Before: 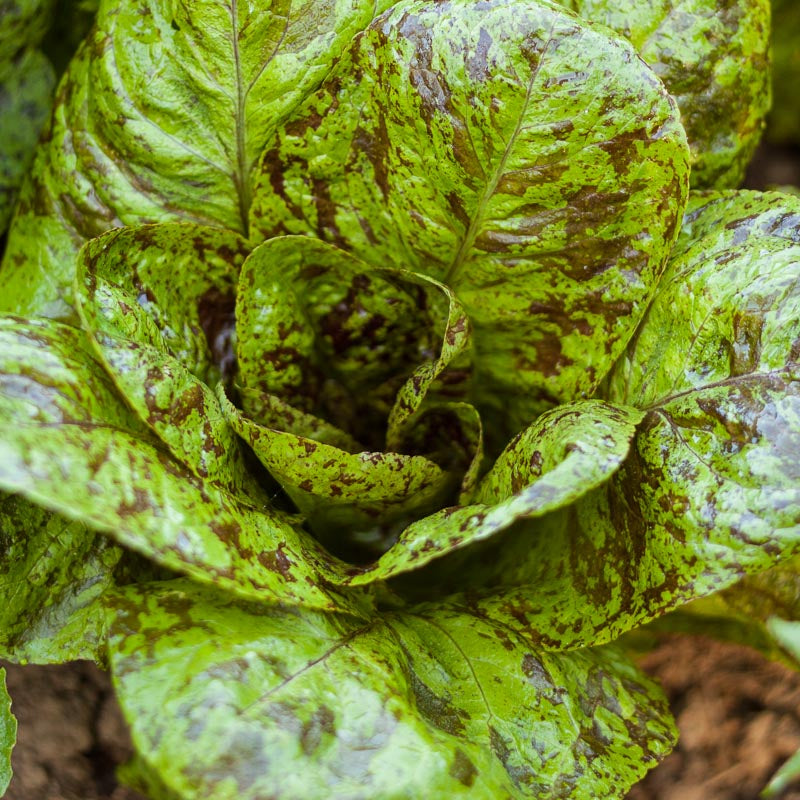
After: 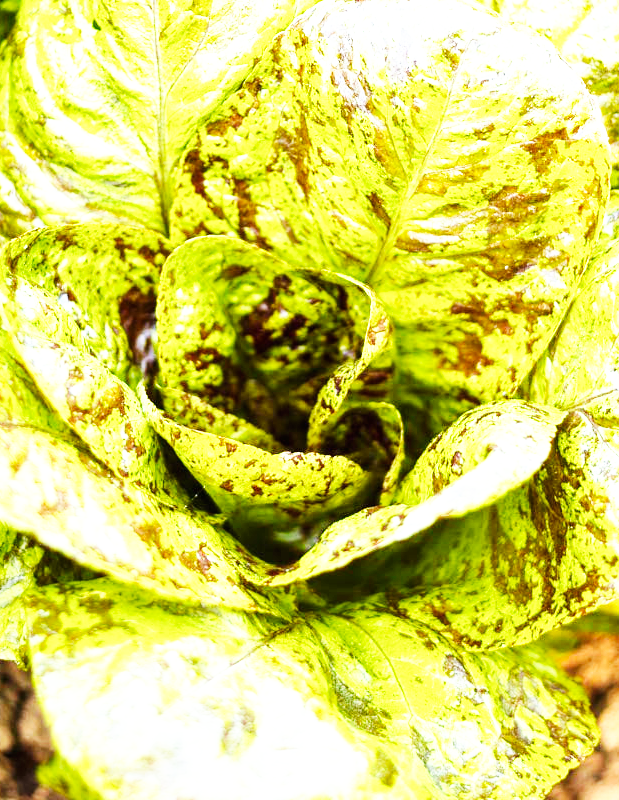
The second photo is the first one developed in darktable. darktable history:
crop: left 9.888%, right 12.685%
base curve: curves: ch0 [(0, 0) (0.007, 0.004) (0.027, 0.03) (0.046, 0.07) (0.207, 0.54) (0.442, 0.872) (0.673, 0.972) (1, 1)], preserve colors none
exposure: black level correction 0, exposure 1.199 EV, compensate highlight preservation false
